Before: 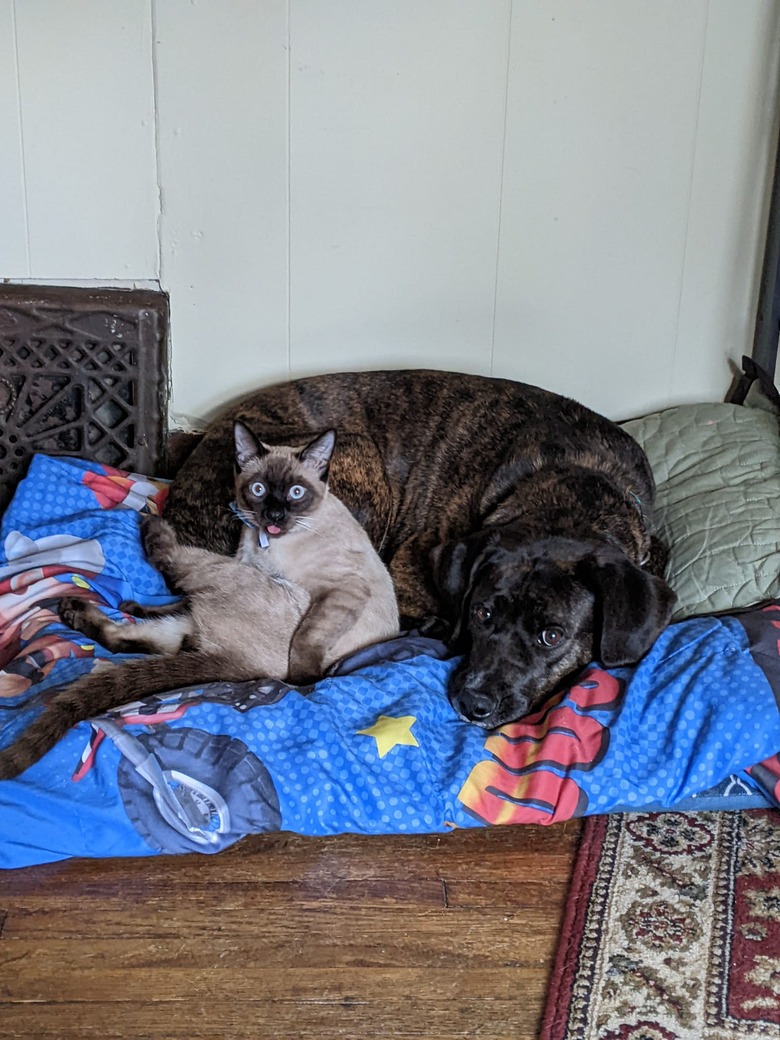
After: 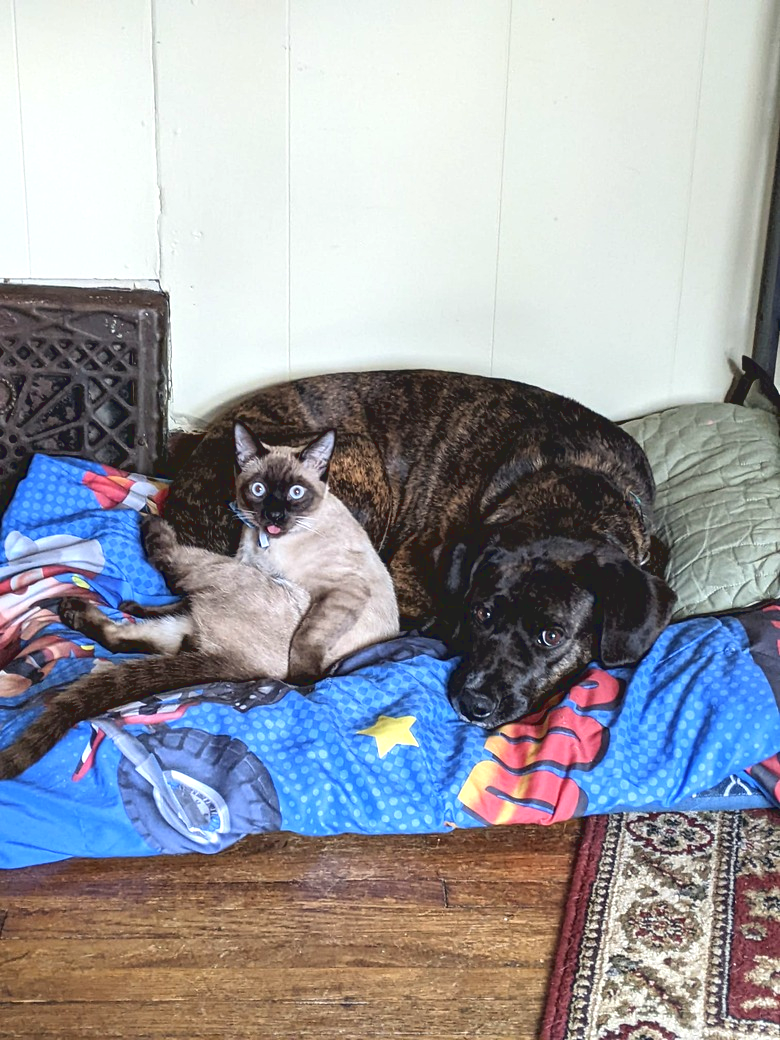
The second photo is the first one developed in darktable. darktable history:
exposure: black level correction 0, exposure 0.7 EV, compensate exposure bias true, compensate highlight preservation false
color correction: highlights b* 3
tone curve: curves: ch0 [(0.122, 0.111) (1, 1)]
